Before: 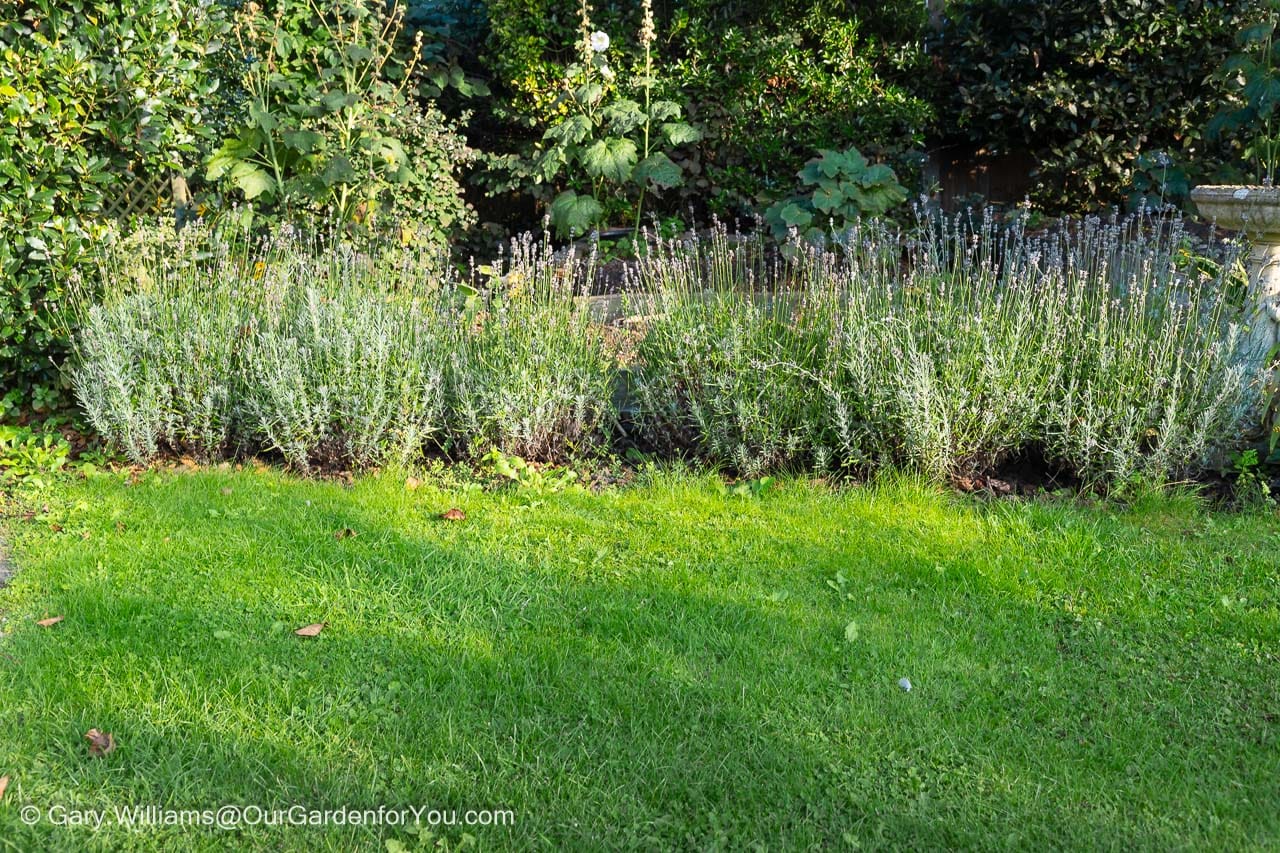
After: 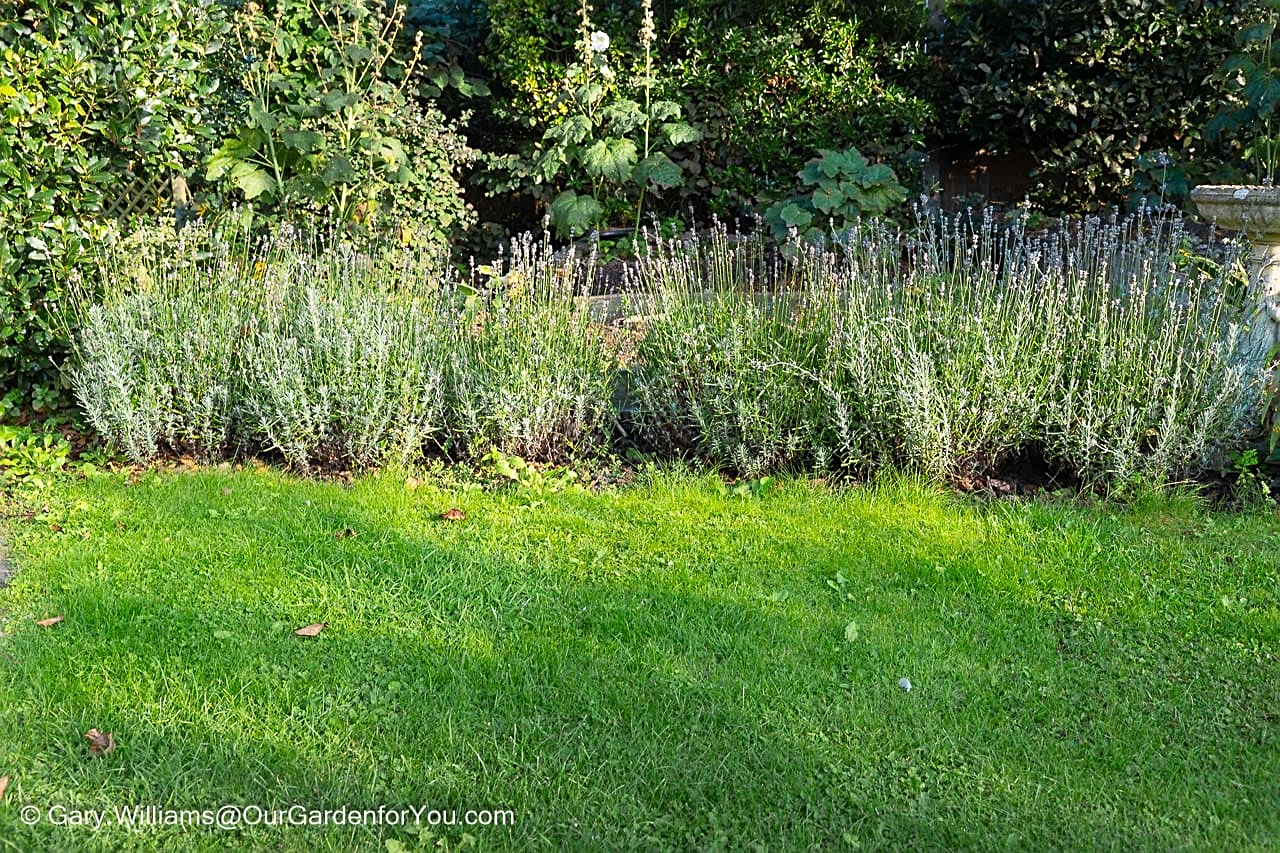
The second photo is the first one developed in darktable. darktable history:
grain: coarseness 0.47 ISO
sharpen: on, module defaults
